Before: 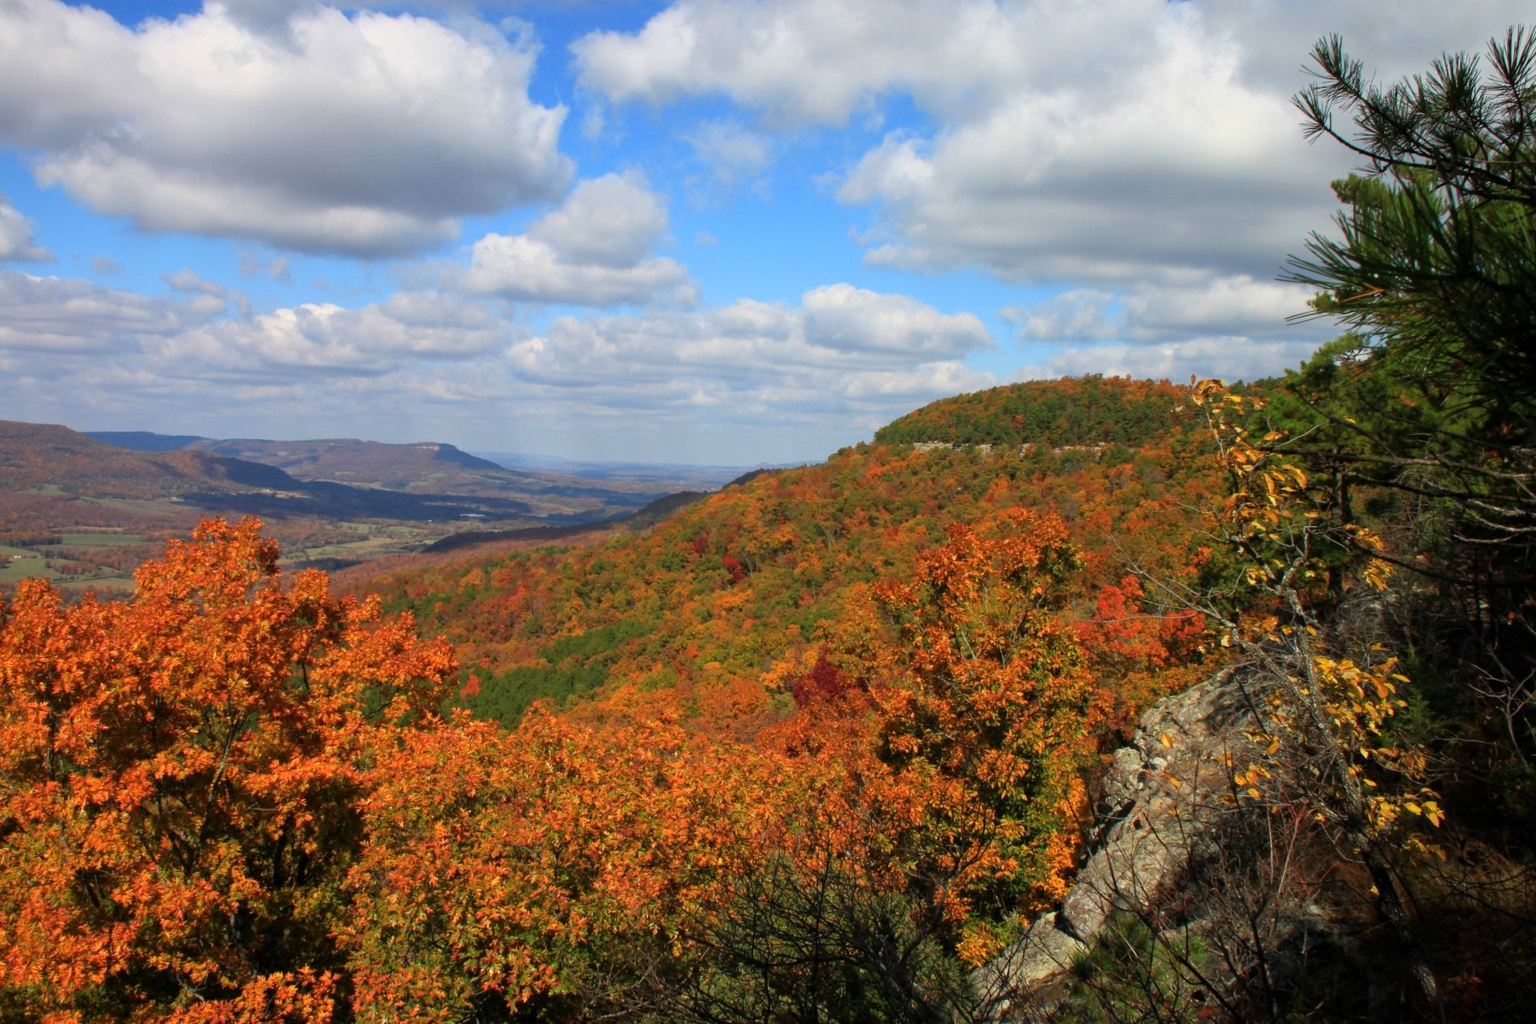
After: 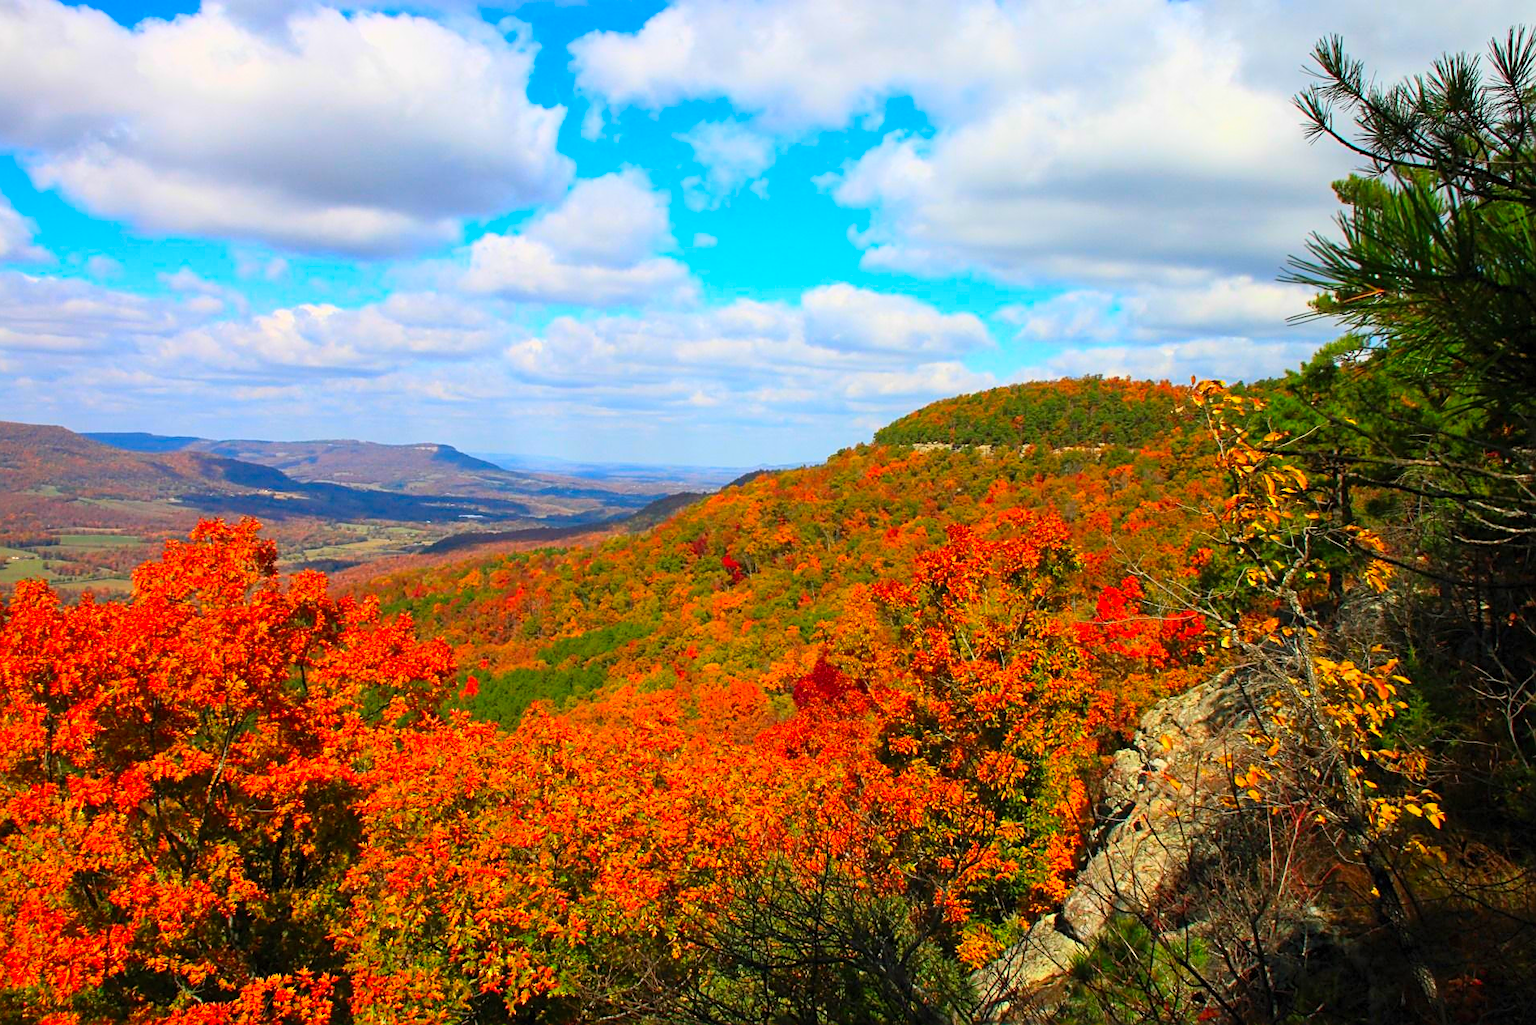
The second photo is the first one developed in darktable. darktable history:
crop and rotate: left 0.173%, bottom 0.002%
sharpen: on, module defaults
contrast brightness saturation: contrast 0.196, brightness 0.19, saturation 0.802
